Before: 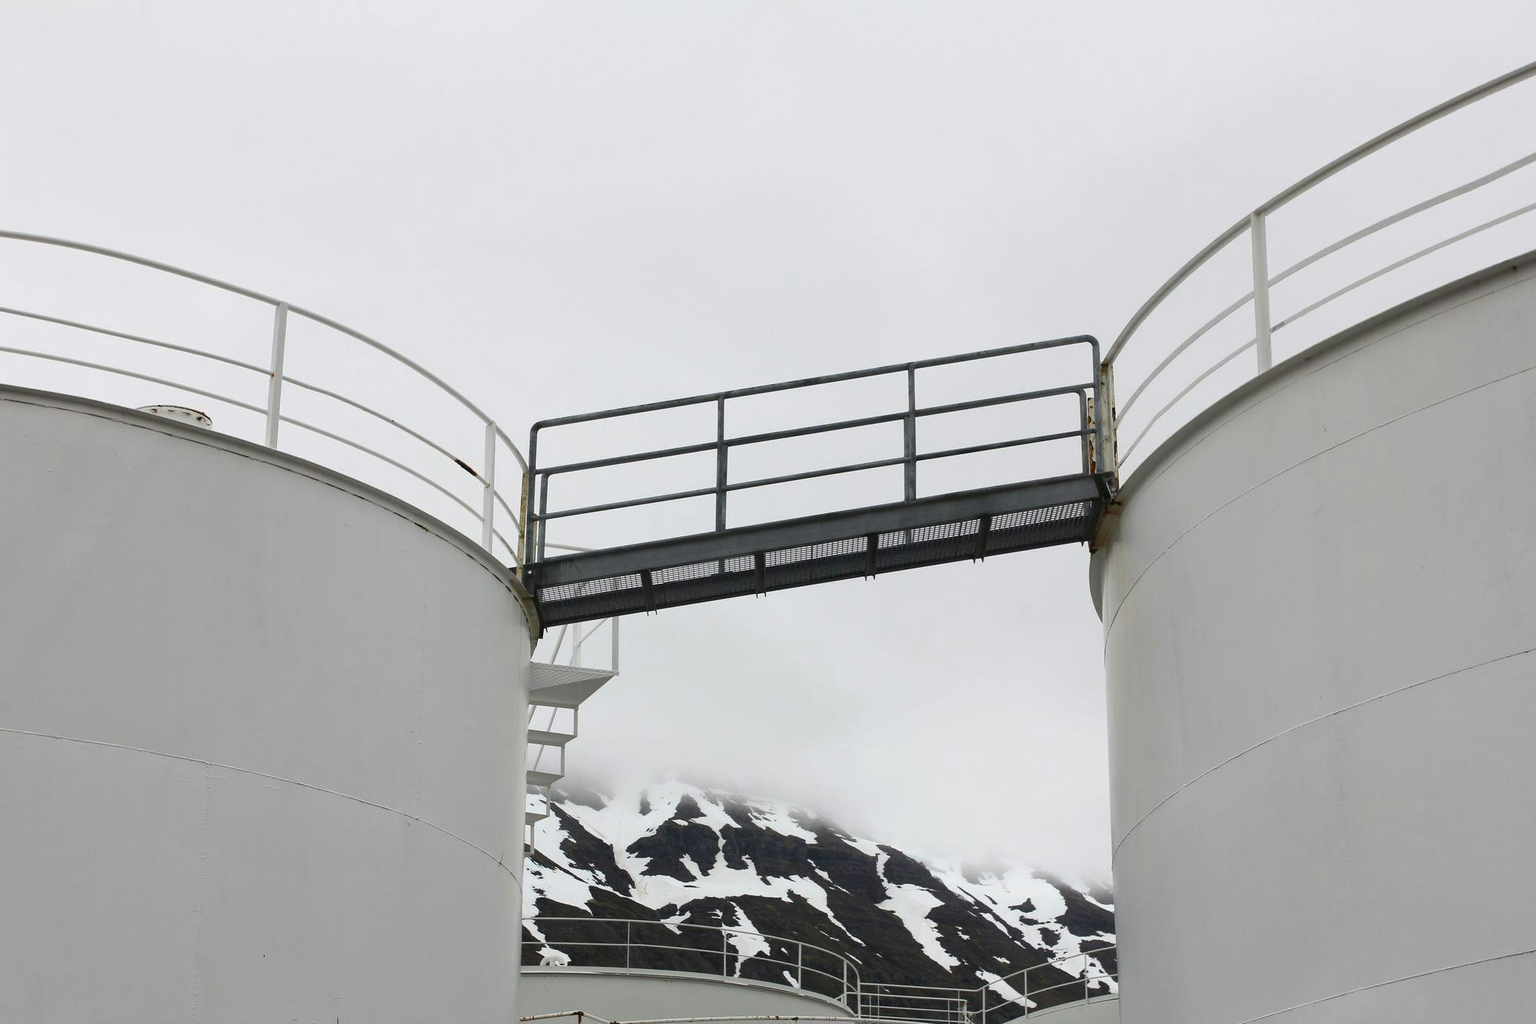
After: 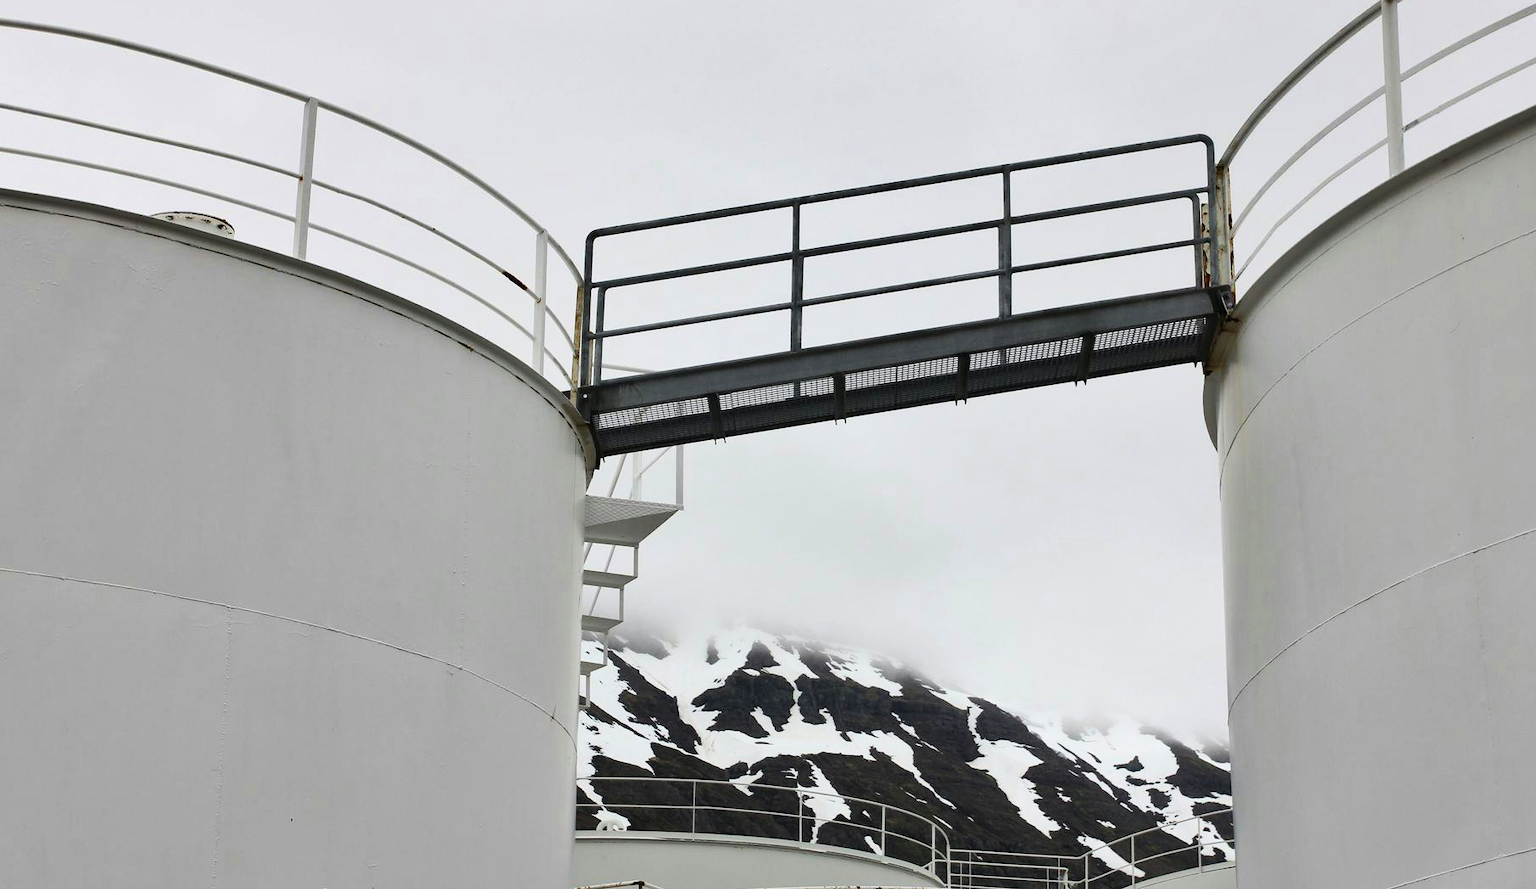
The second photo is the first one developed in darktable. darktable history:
shadows and highlights: soften with gaussian
crop: top 20.916%, right 9.437%, bottom 0.316%
tone curve: curves: ch0 [(0, 0) (0.004, 0.001) (0.133, 0.112) (0.325, 0.362) (0.832, 0.893) (1, 1)], color space Lab, linked channels, preserve colors none
